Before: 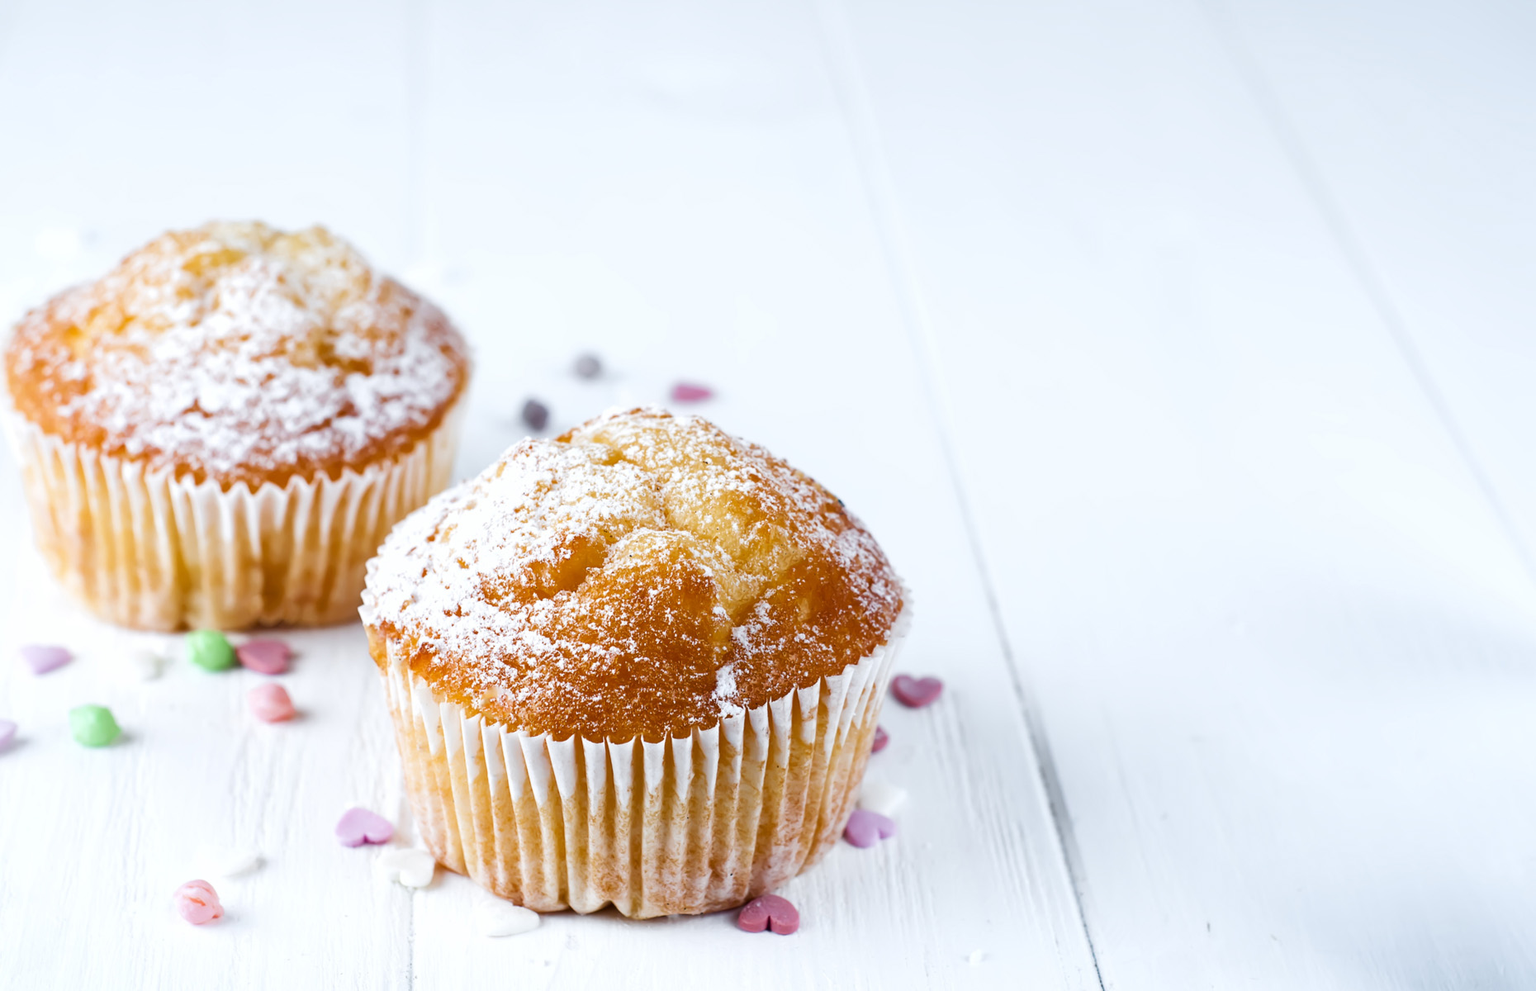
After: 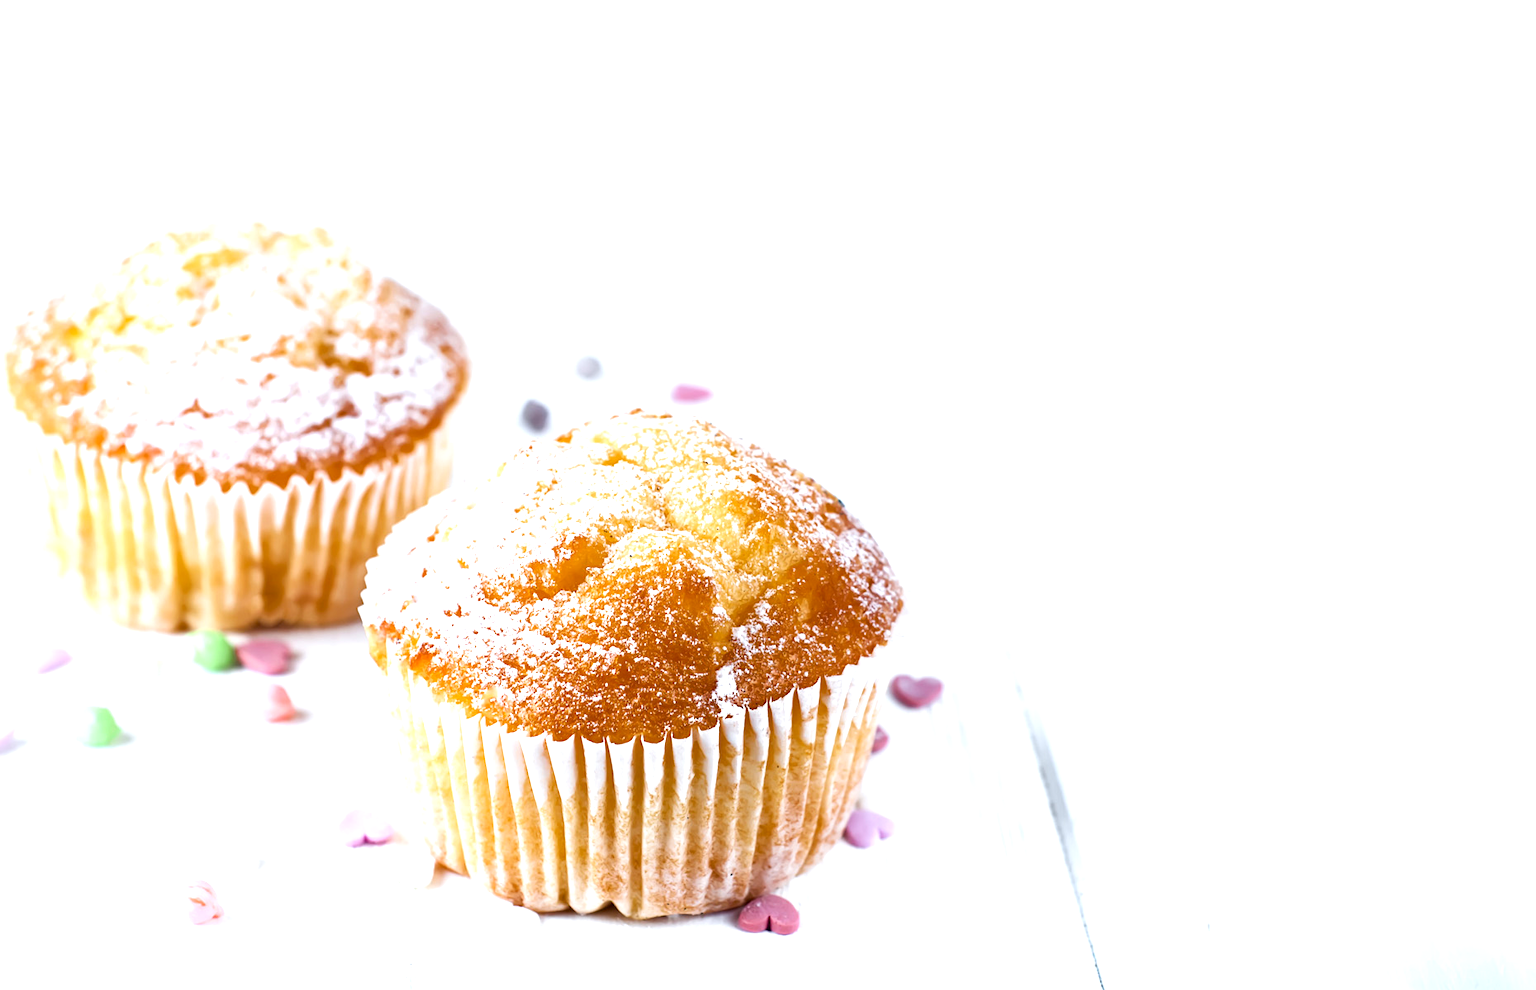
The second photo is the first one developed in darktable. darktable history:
exposure: black level correction 0.001, exposure 0.675 EV, compensate highlight preservation false
tone equalizer: -8 EV -0.55 EV
